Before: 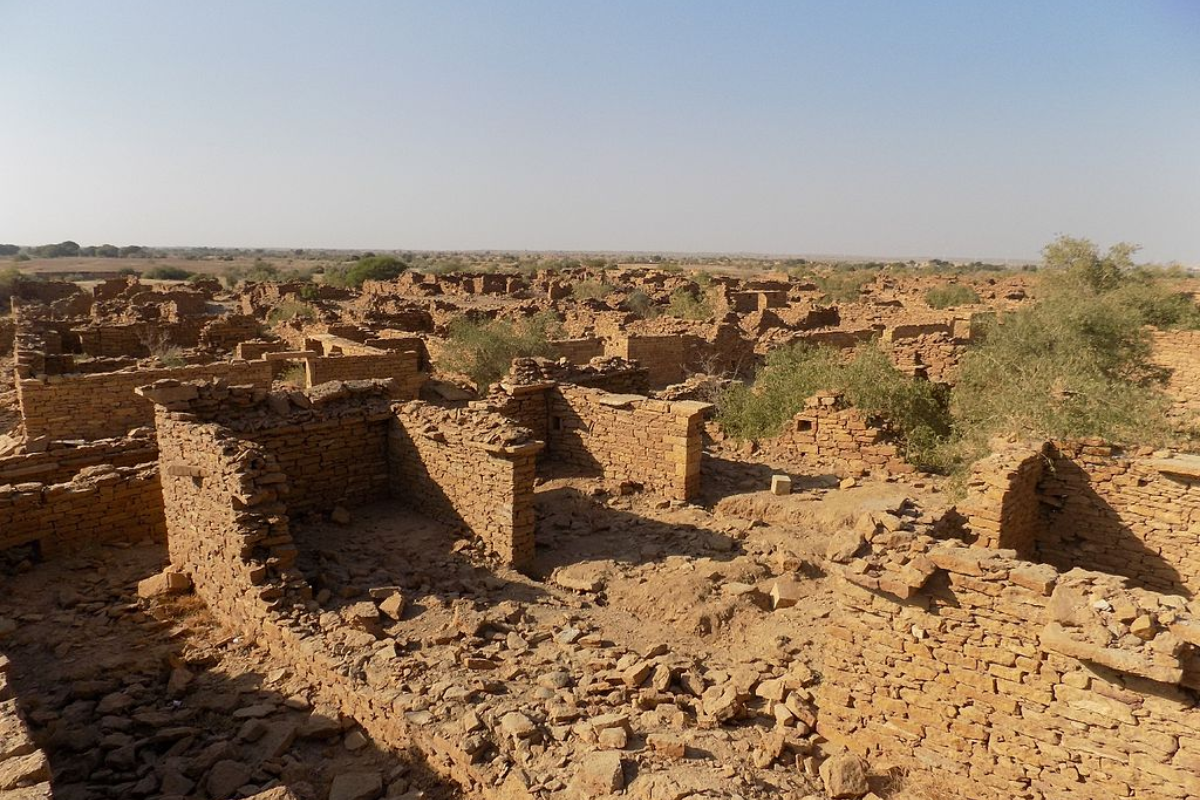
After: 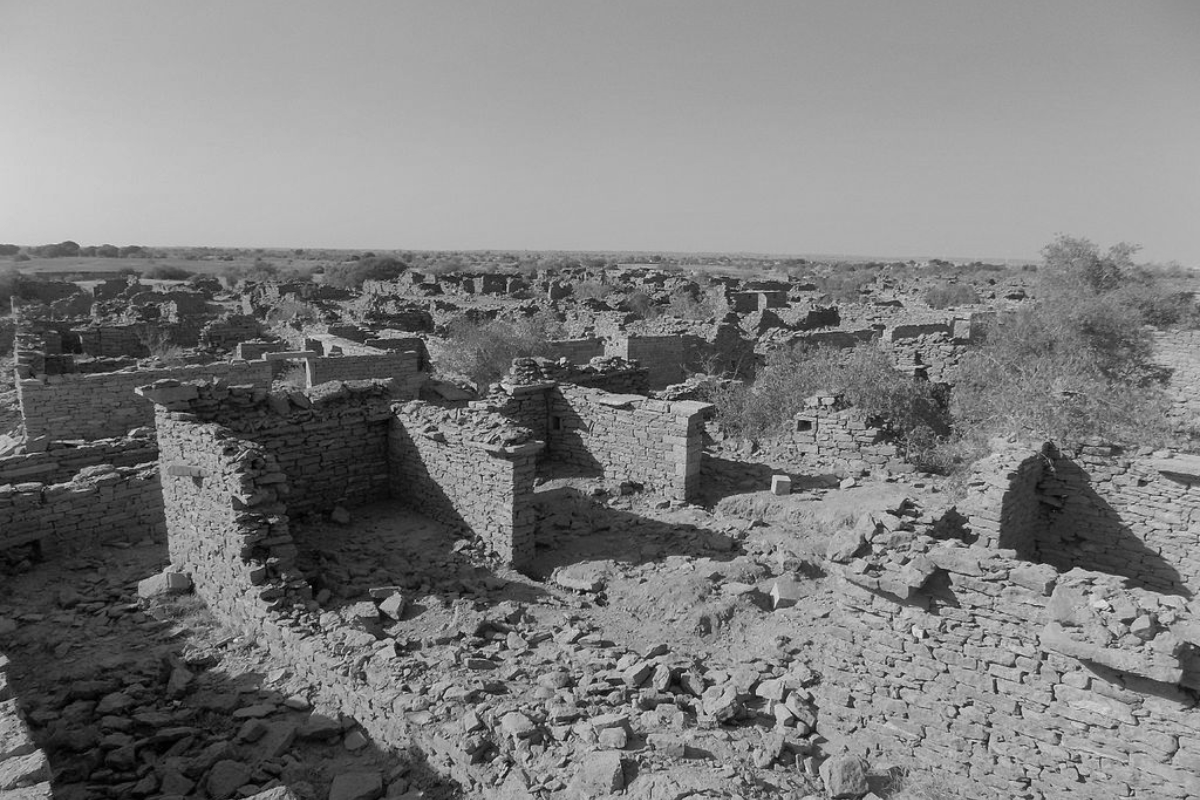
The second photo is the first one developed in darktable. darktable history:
shadows and highlights: on, module defaults
monochrome: a 32, b 64, size 2.3
